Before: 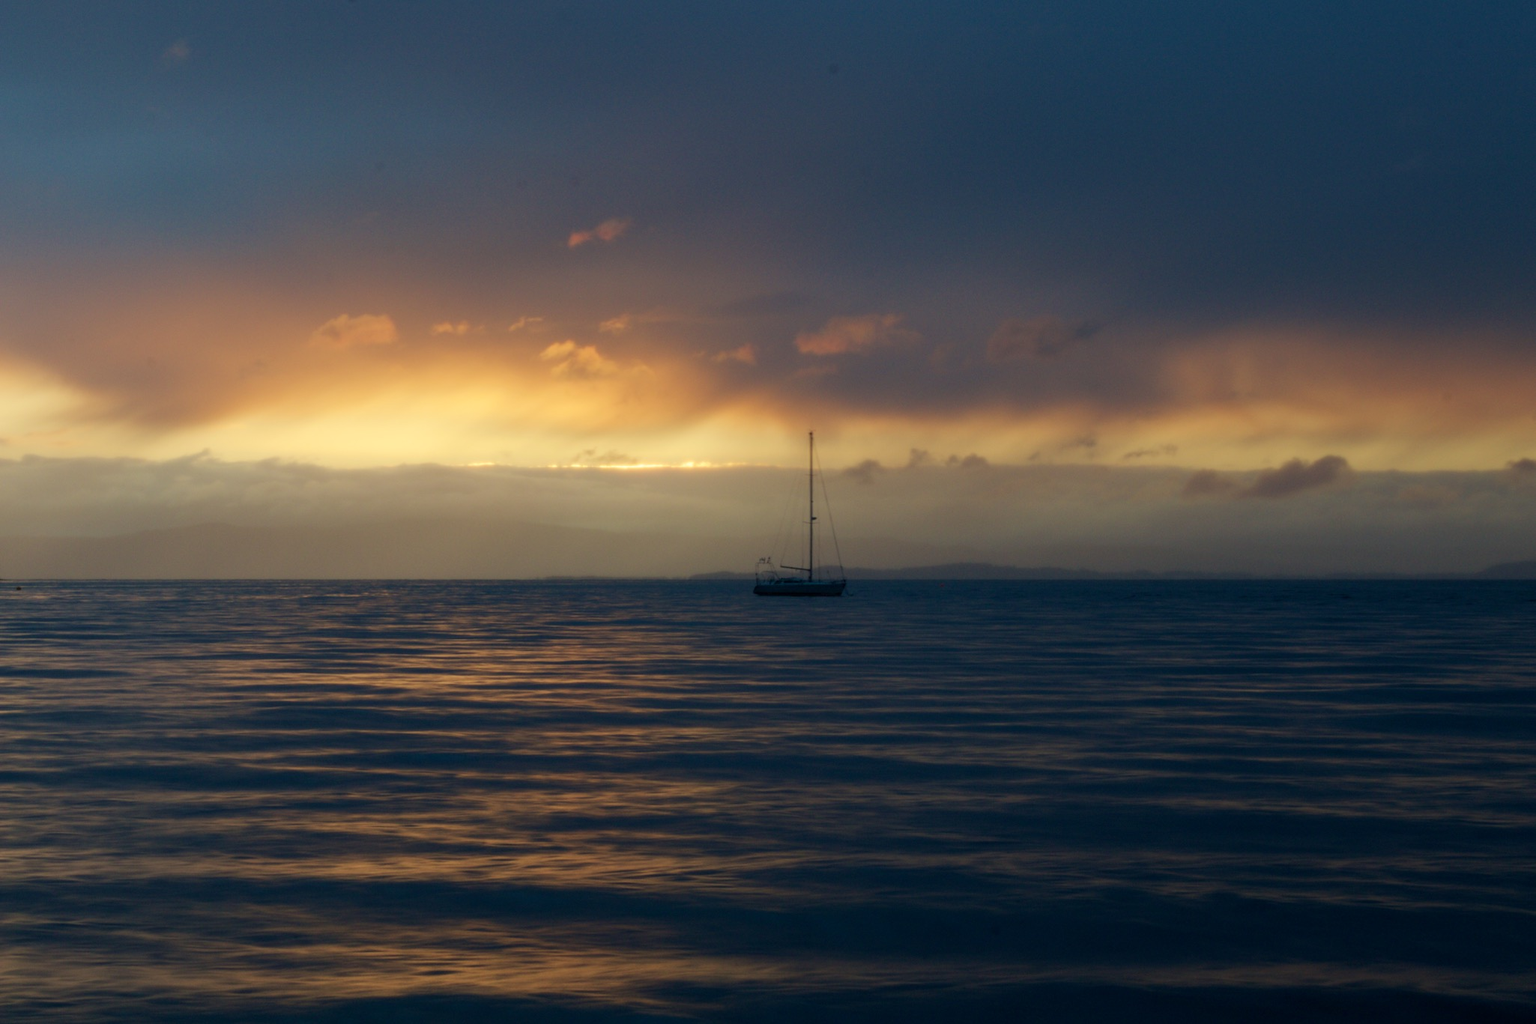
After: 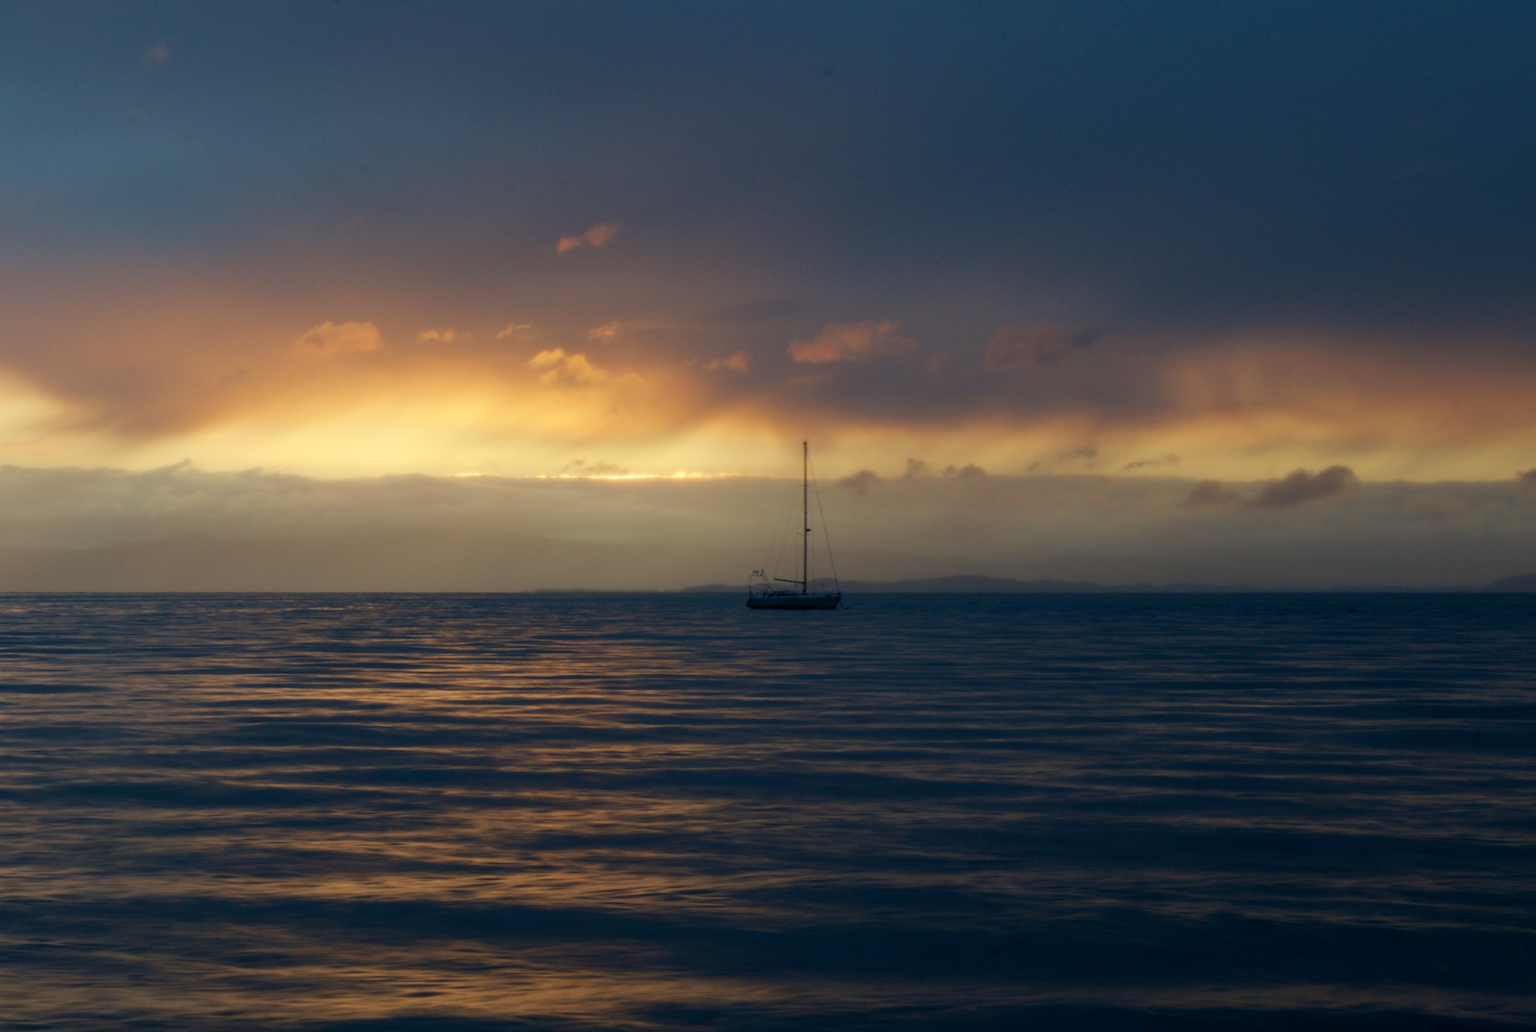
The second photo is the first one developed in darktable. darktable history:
crop and rotate: left 1.557%, right 0.579%, bottom 1.304%
